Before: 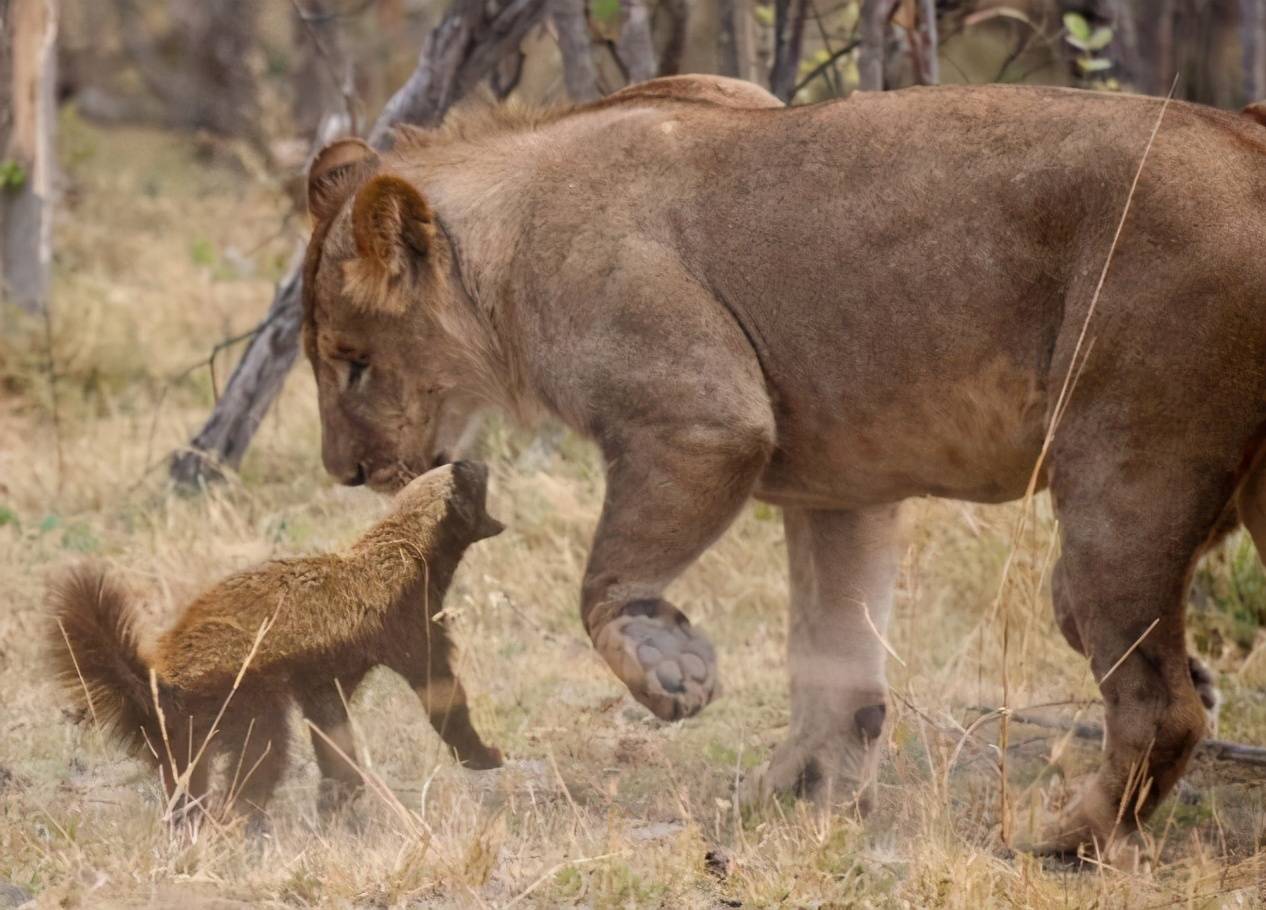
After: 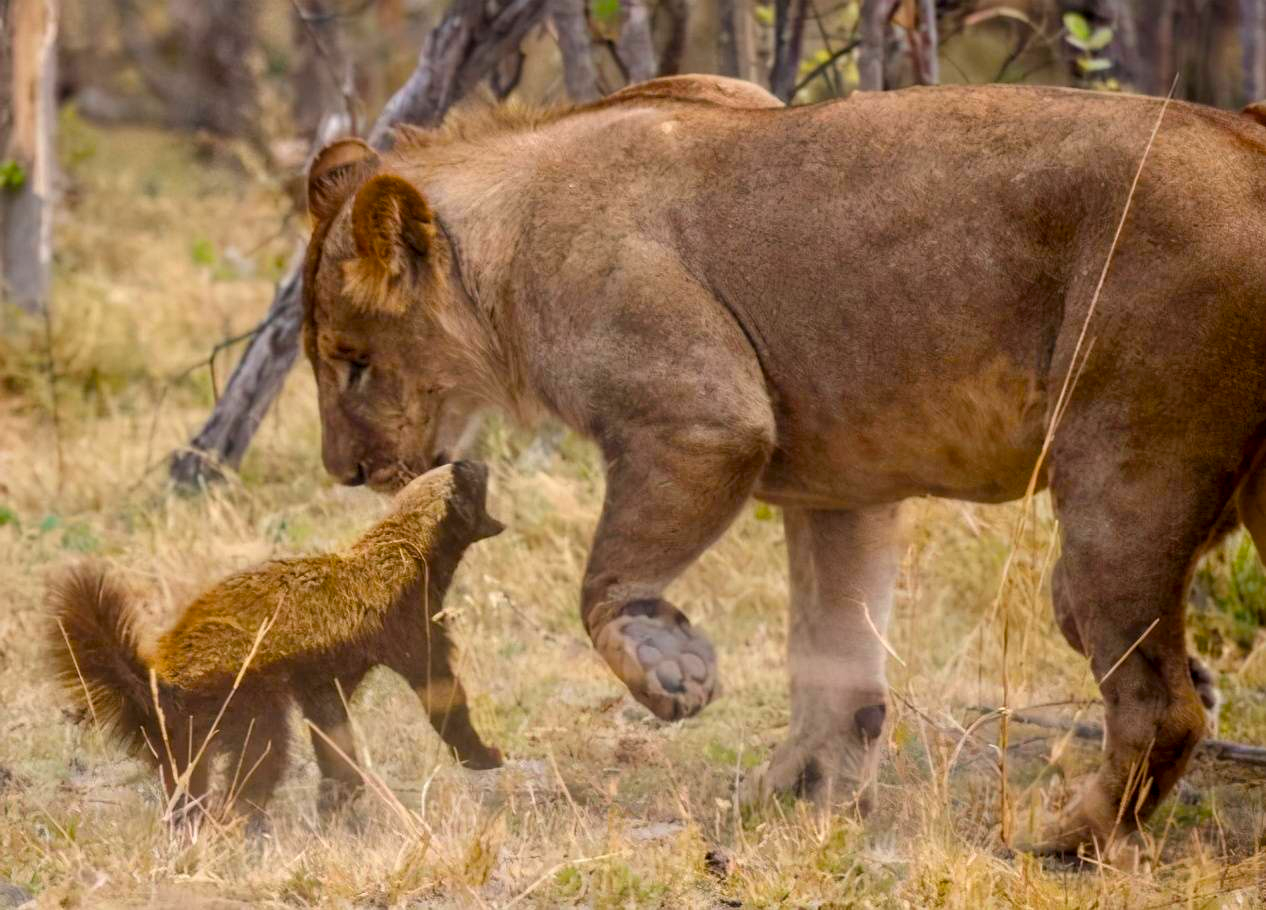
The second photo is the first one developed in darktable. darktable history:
color balance rgb: linear chroma grading › global chroma 15%, perceptual saturation grading › global saturation 30%
local contrast: on, module defaults
